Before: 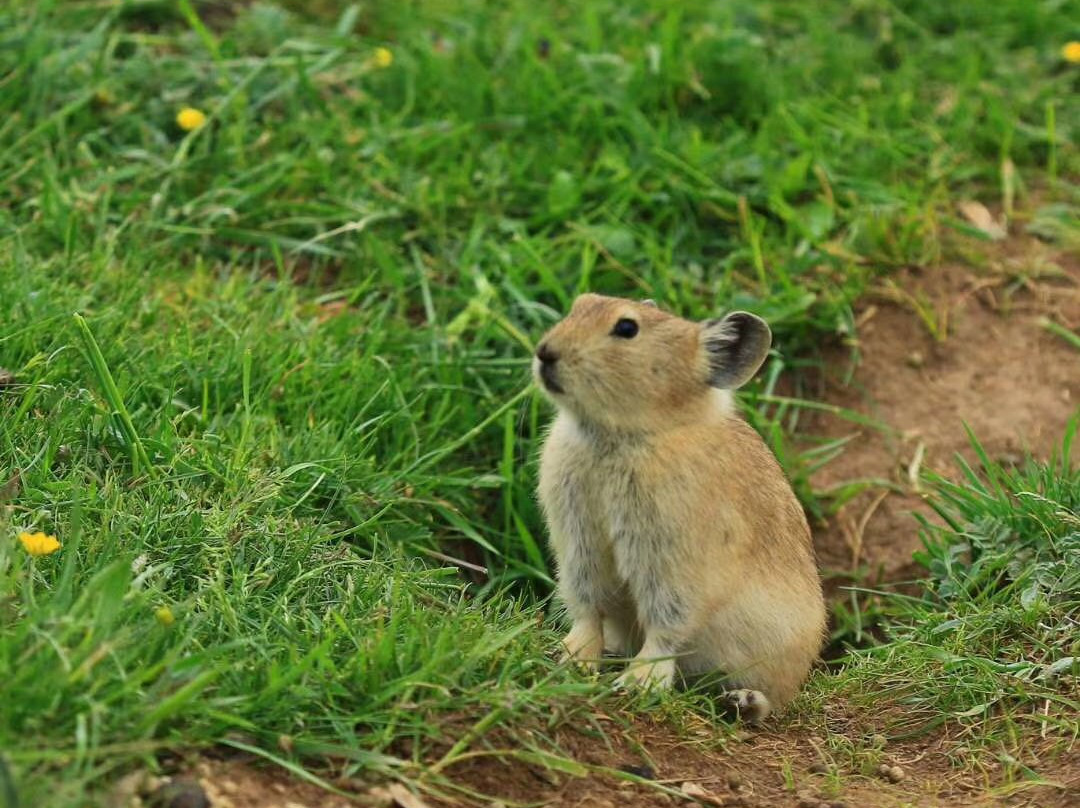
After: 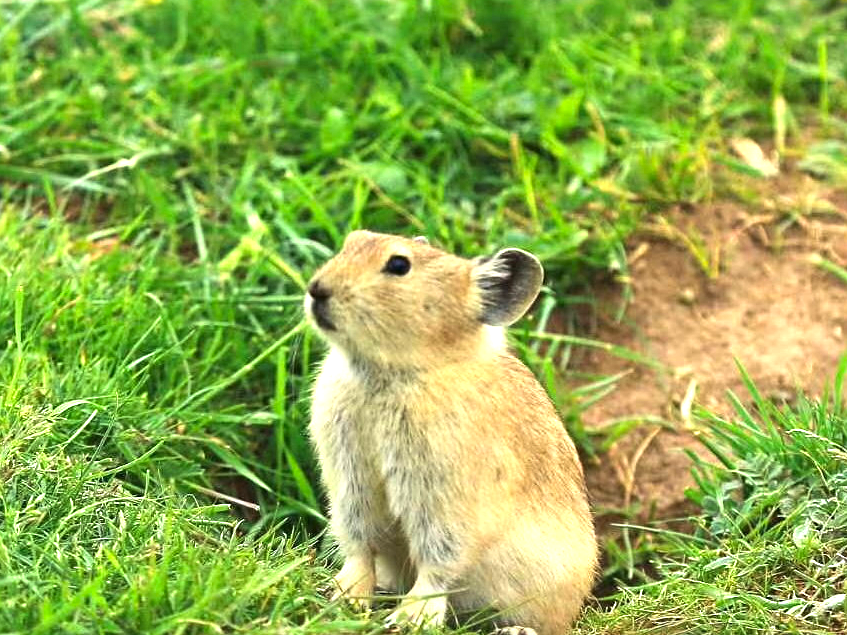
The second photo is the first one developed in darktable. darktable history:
color balance rgb: shadows lift › luminance -8.99%, power › hue 326.44°, perceptual saturation grading › global saturation 0.952%, perceptual brilliance grading › global brilliance 2.342%, perceptual brilliance grading › highlights 7.563%, perceptual brilliance grading › shadows -4.272%, global vibrance 9.98%
exposure: black level correction 0, exposure 1.001 EV, compensate highlight preservation false
crop and rotate: left 21.124%, top 7.845%, right 0.399%, bottom 13.451%
sharpen: amount 0.217
